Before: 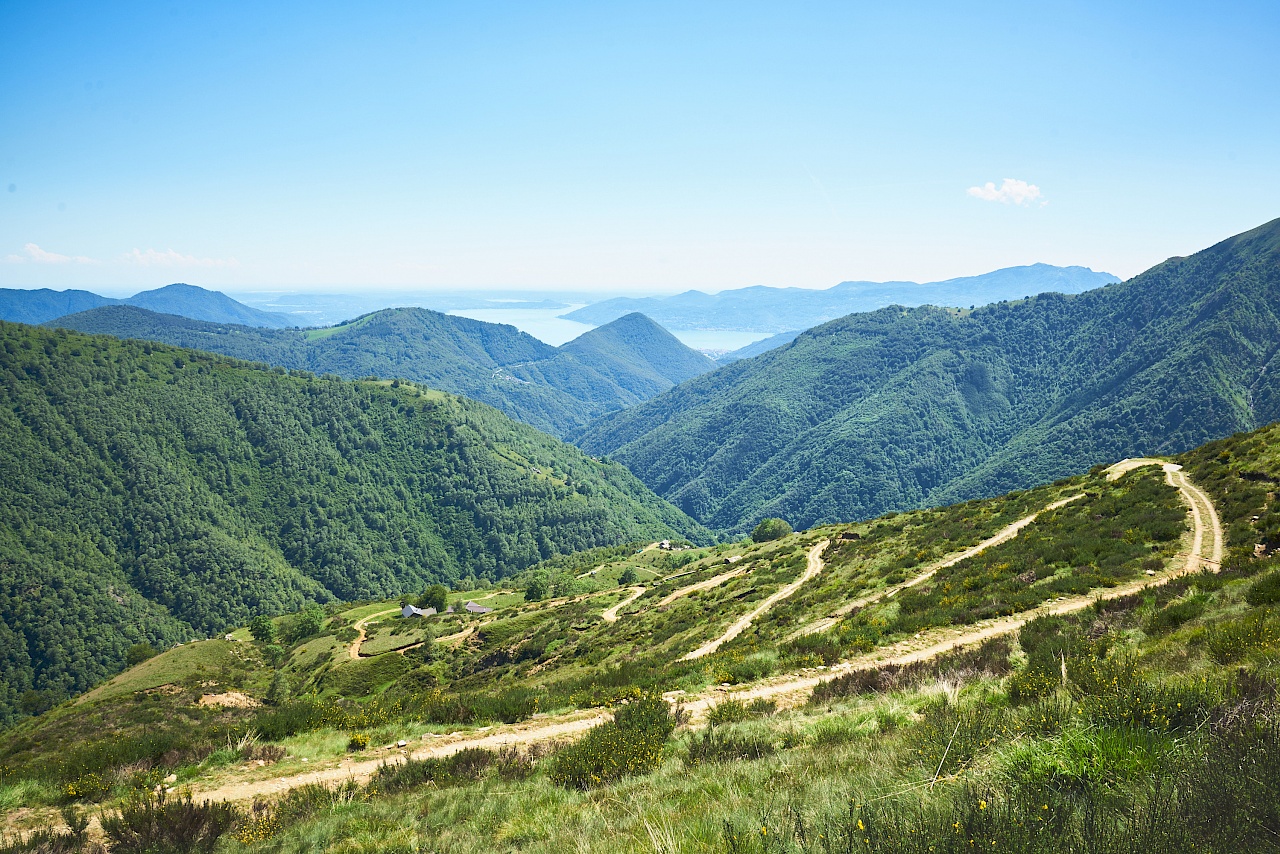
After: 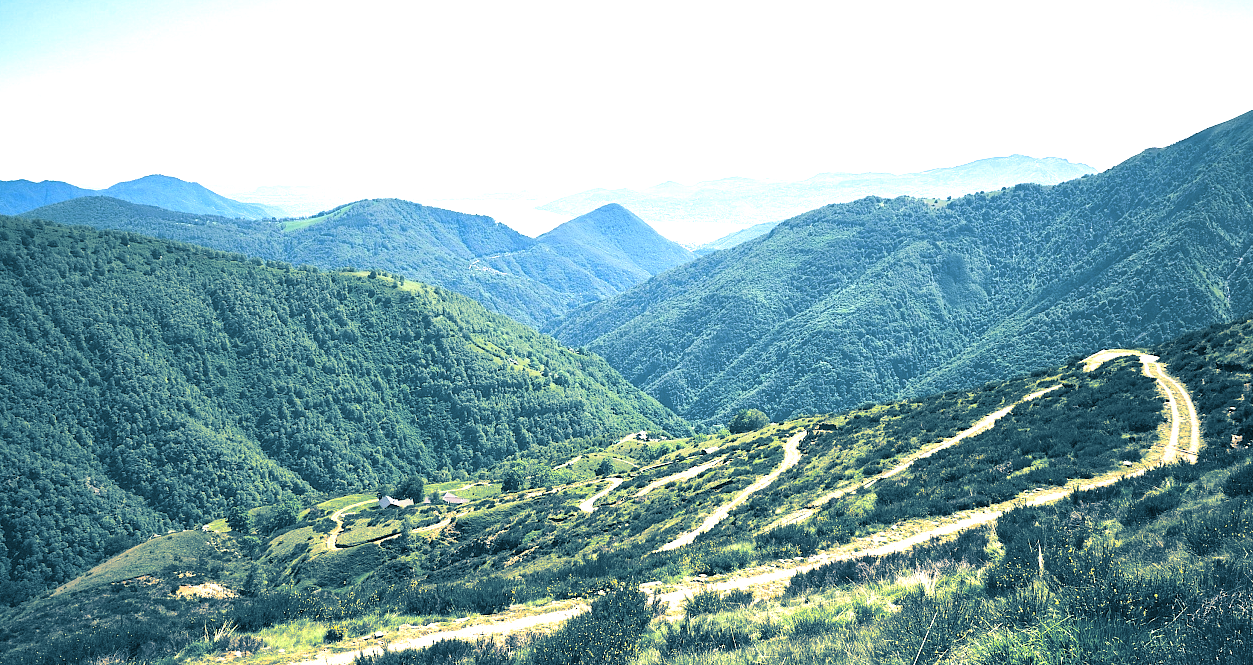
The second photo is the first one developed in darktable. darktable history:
crop and rotate: left 1.814%, top 12.818%, right 0.25%, bottom 9.225%
exposure: black level correction 0, exposure 0.7 EV, compensate exposure bias true, compensate highlight preservation false
split-toning: shadows › hue 212.4°, balance -70
